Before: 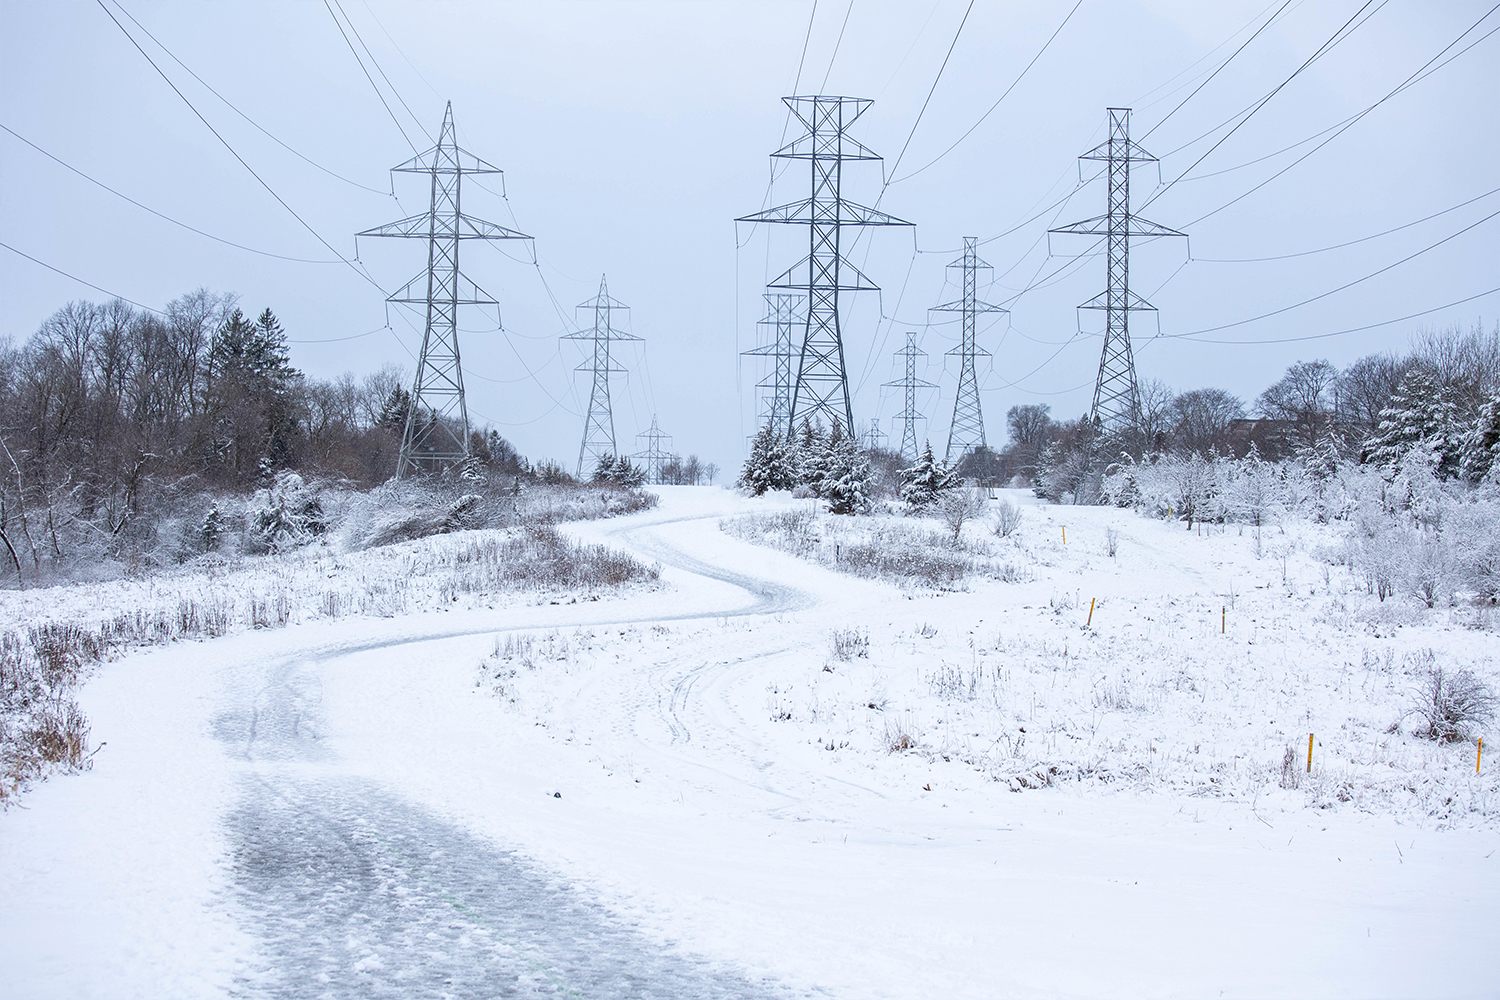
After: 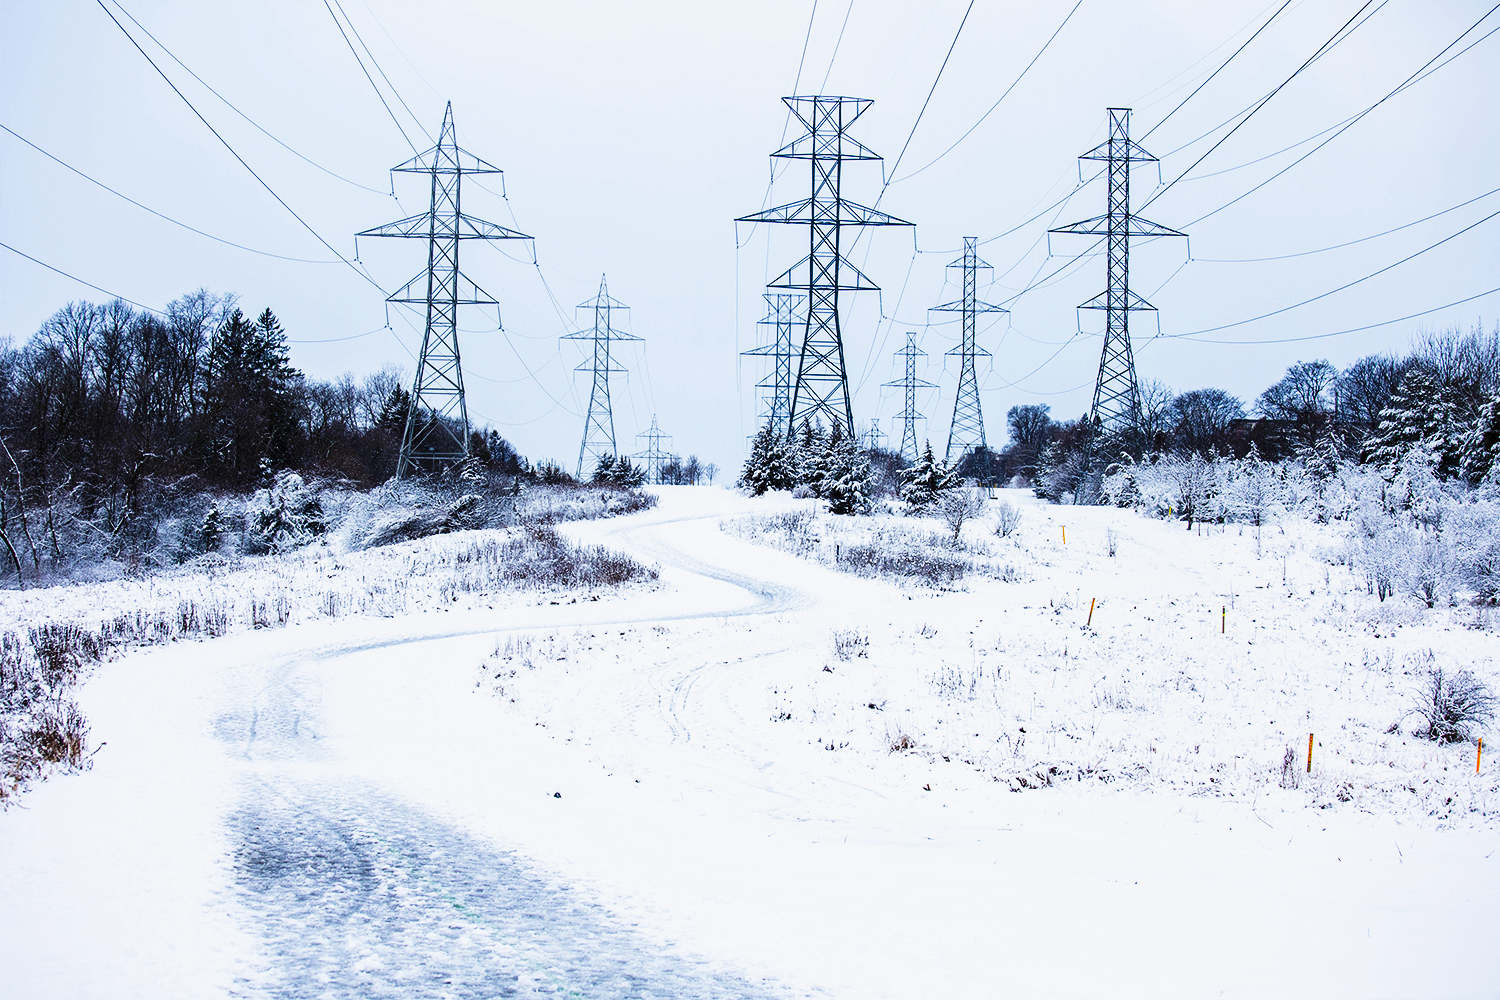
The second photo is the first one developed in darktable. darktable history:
tone curve: curves: ch0 [(0, 0) (0.003, 0.003) (0.011, 0.006) (0.025, 0.01) (0.044, 0.015) (0.069, 0.02) (0.1, 0.027) (0.136, 0.036) (0.177, 0.05) (0.224, 0.07) (0.277, 0.12) (0.335, 0.208) (0.399, 0.334) (0.468, 0.473) (0.543, 0.636) (0.623, 0.795) (0.709, 0.907) (0.801, 0.97) (0.898, 0.989) (1, 1)], preserve colors none
exposure: black level correction 0.009, exposure -0.637 EV, compensate highlight preservation false
